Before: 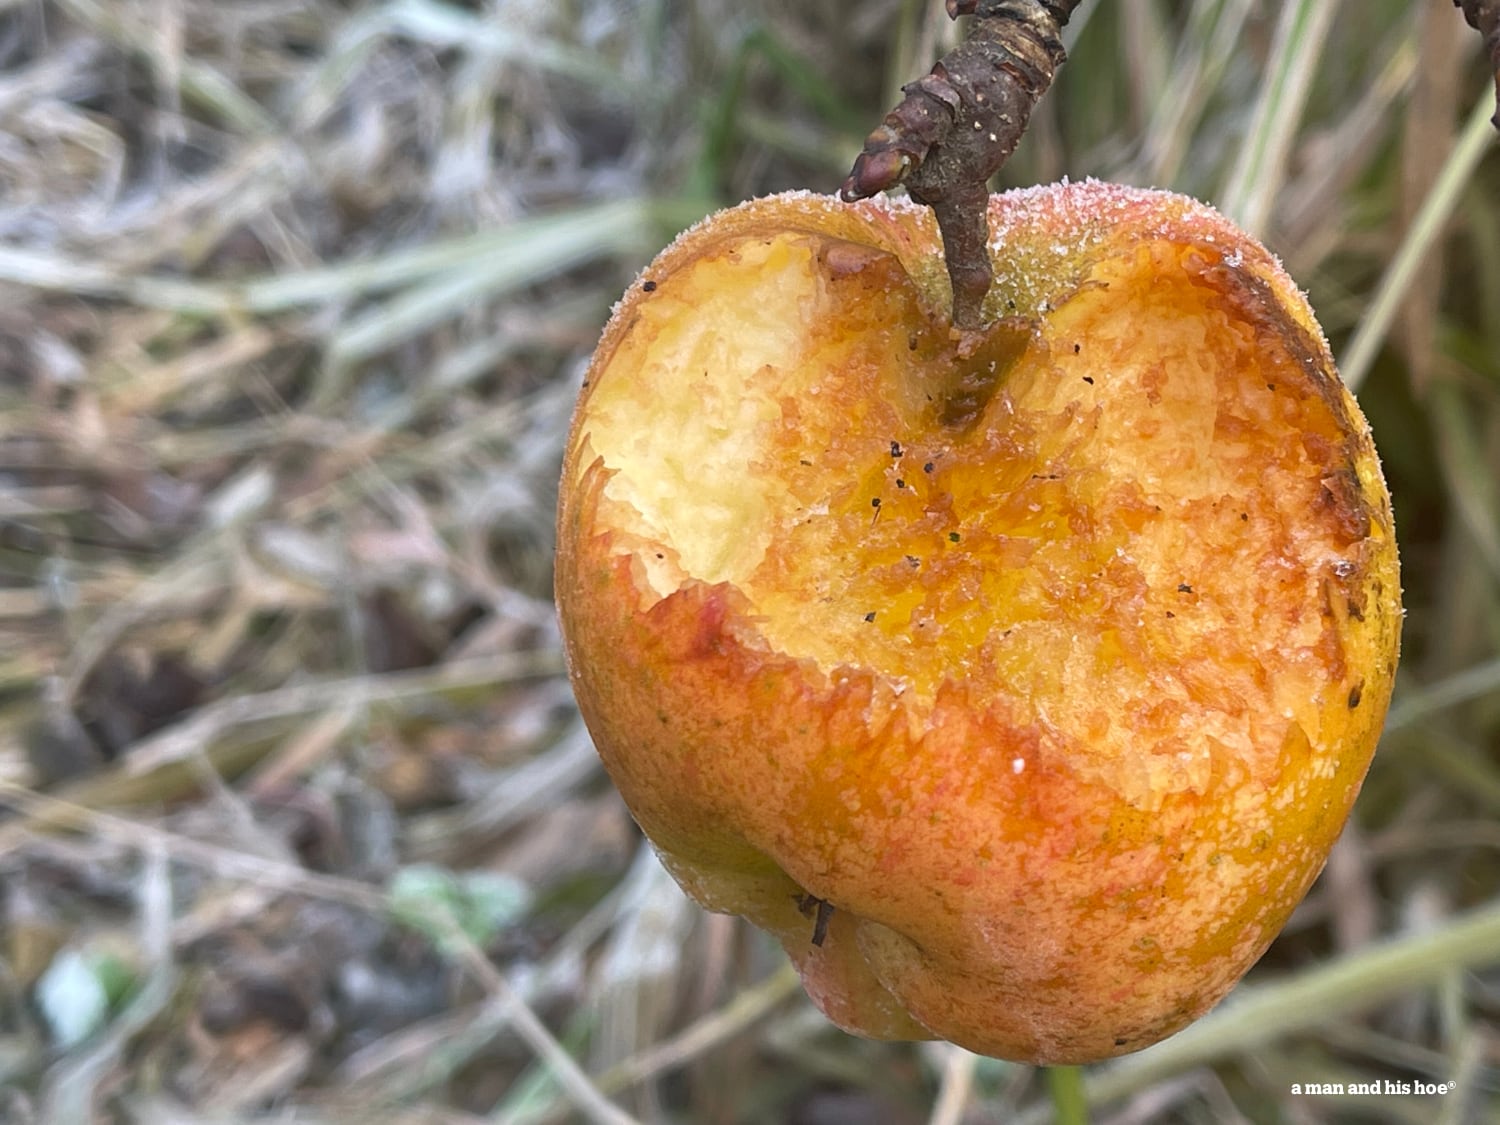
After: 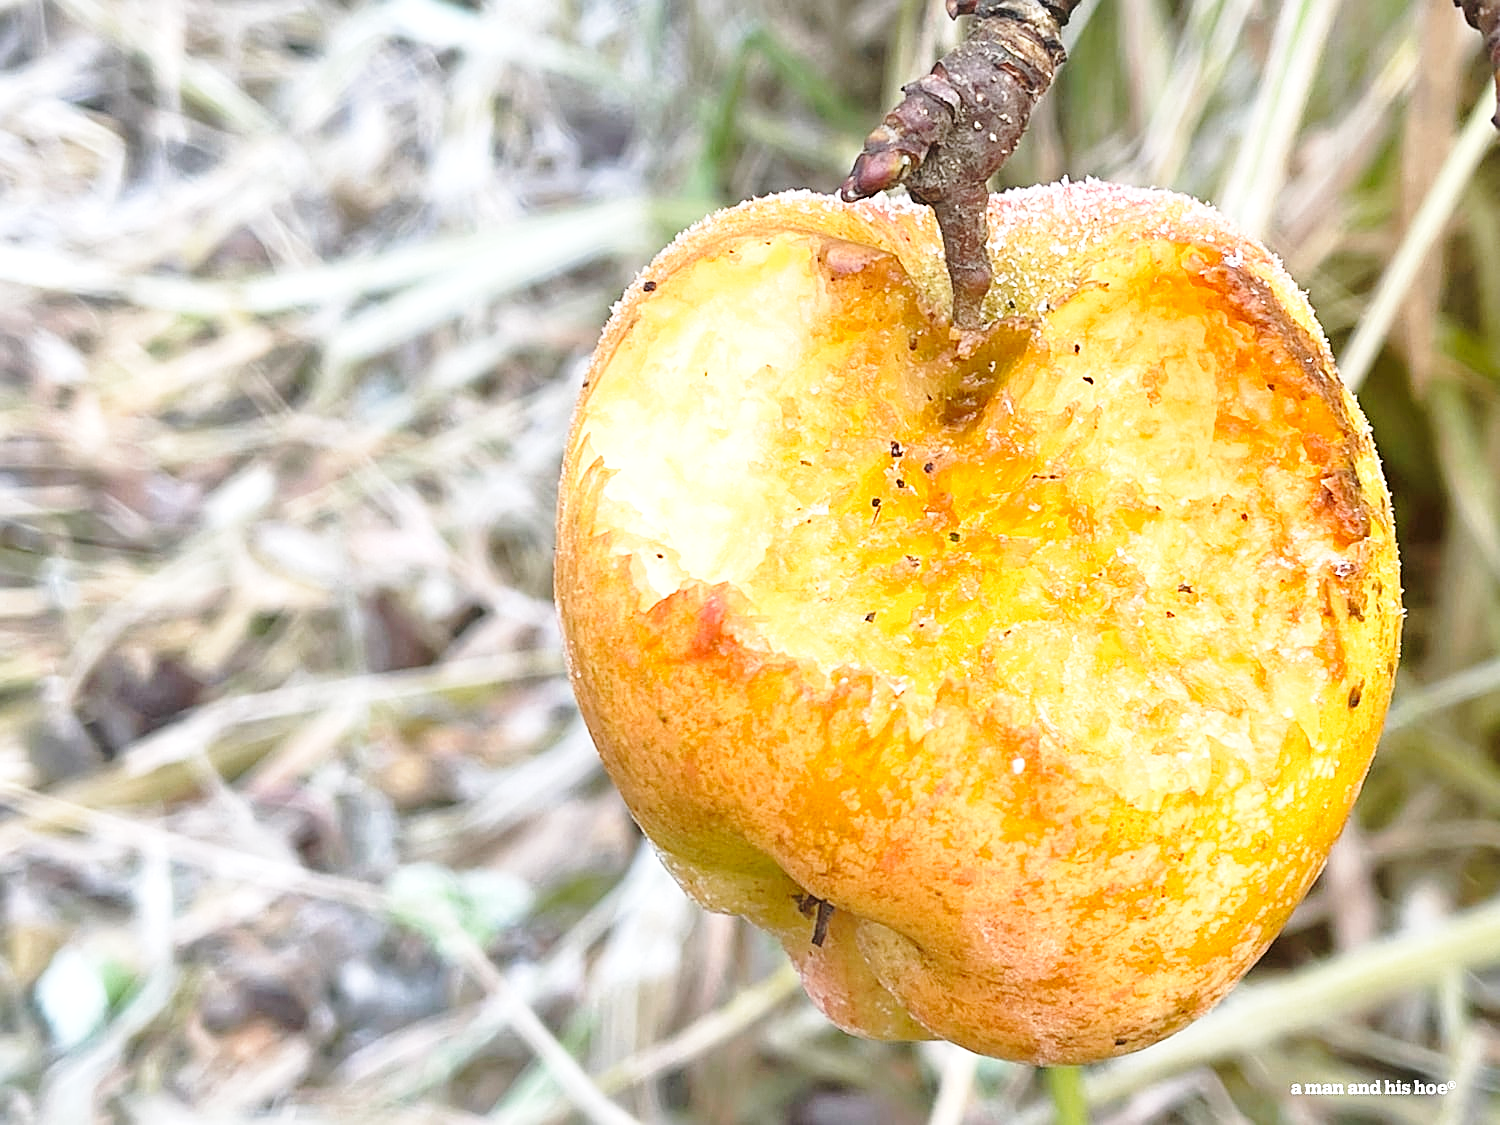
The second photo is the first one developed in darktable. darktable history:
sharpen: on, module defaults
base curve: curves: ch0 [(0, 0) (0.028, 0.03) (0.121, 0.232) (0.46, 0.748) (0.859, 0.968) (1, 1)], preserve colors none
exposure: black level correction 0, exposure 0.6 EV, compensate highlight preservation false
